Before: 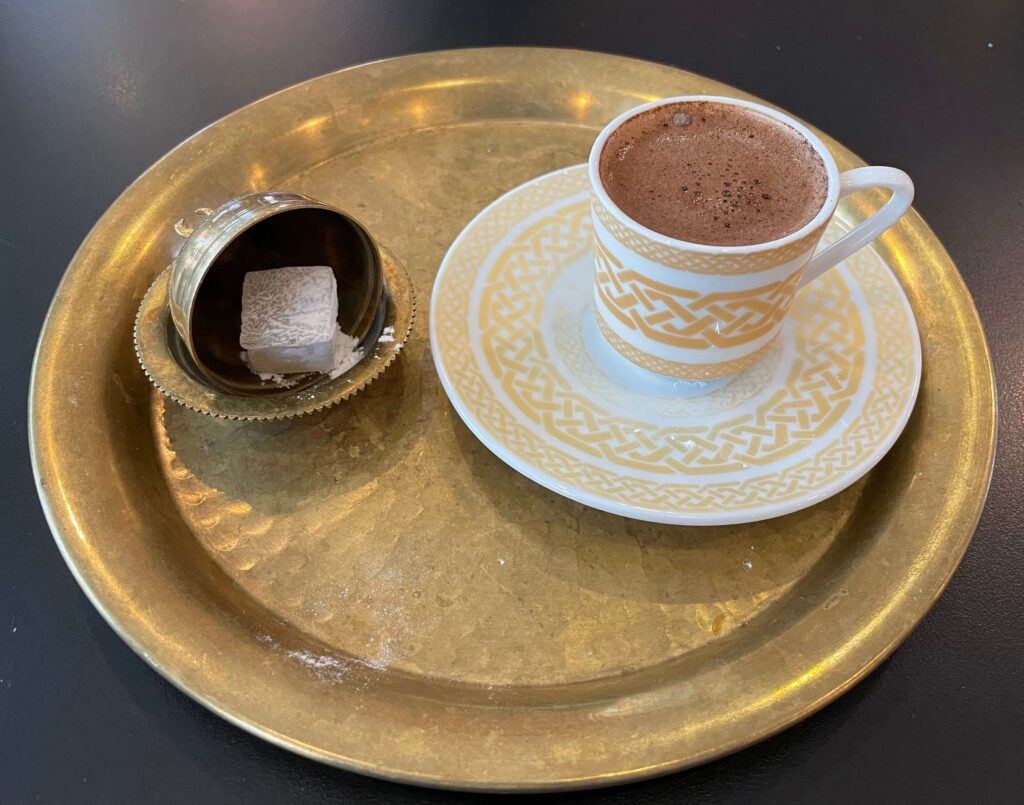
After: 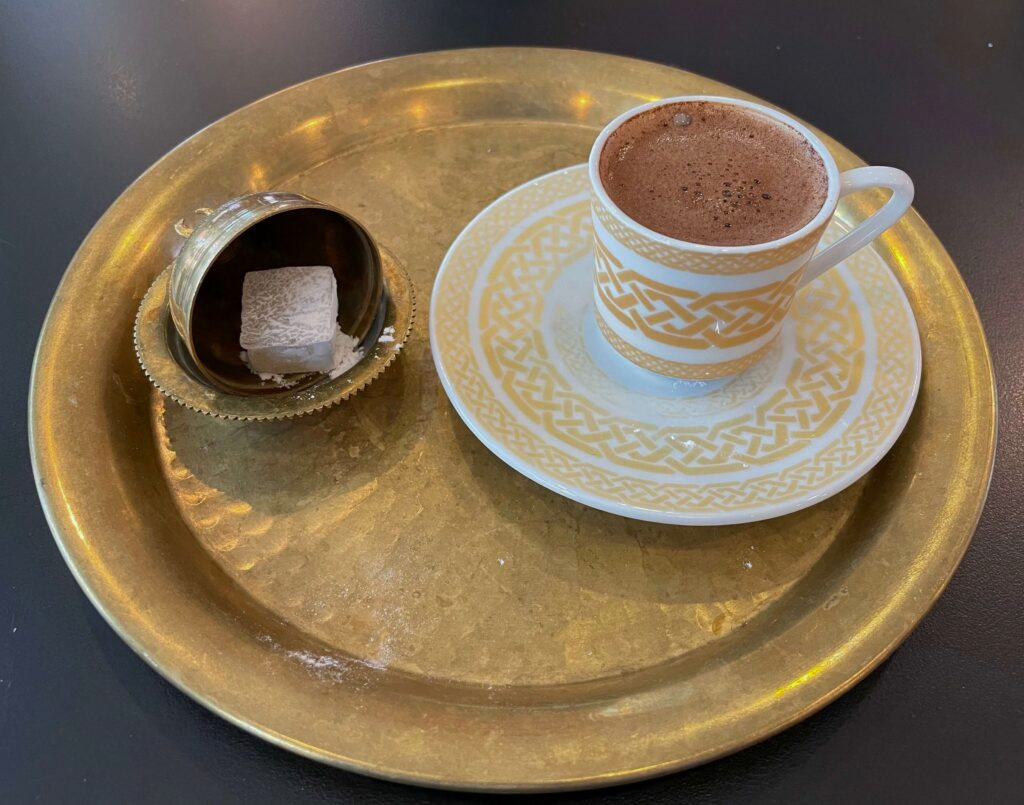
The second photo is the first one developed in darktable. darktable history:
shadows and highlights: shadows 40, highlights -60
contrast brightness saturation: contrast 0.03, brightness -0.04
